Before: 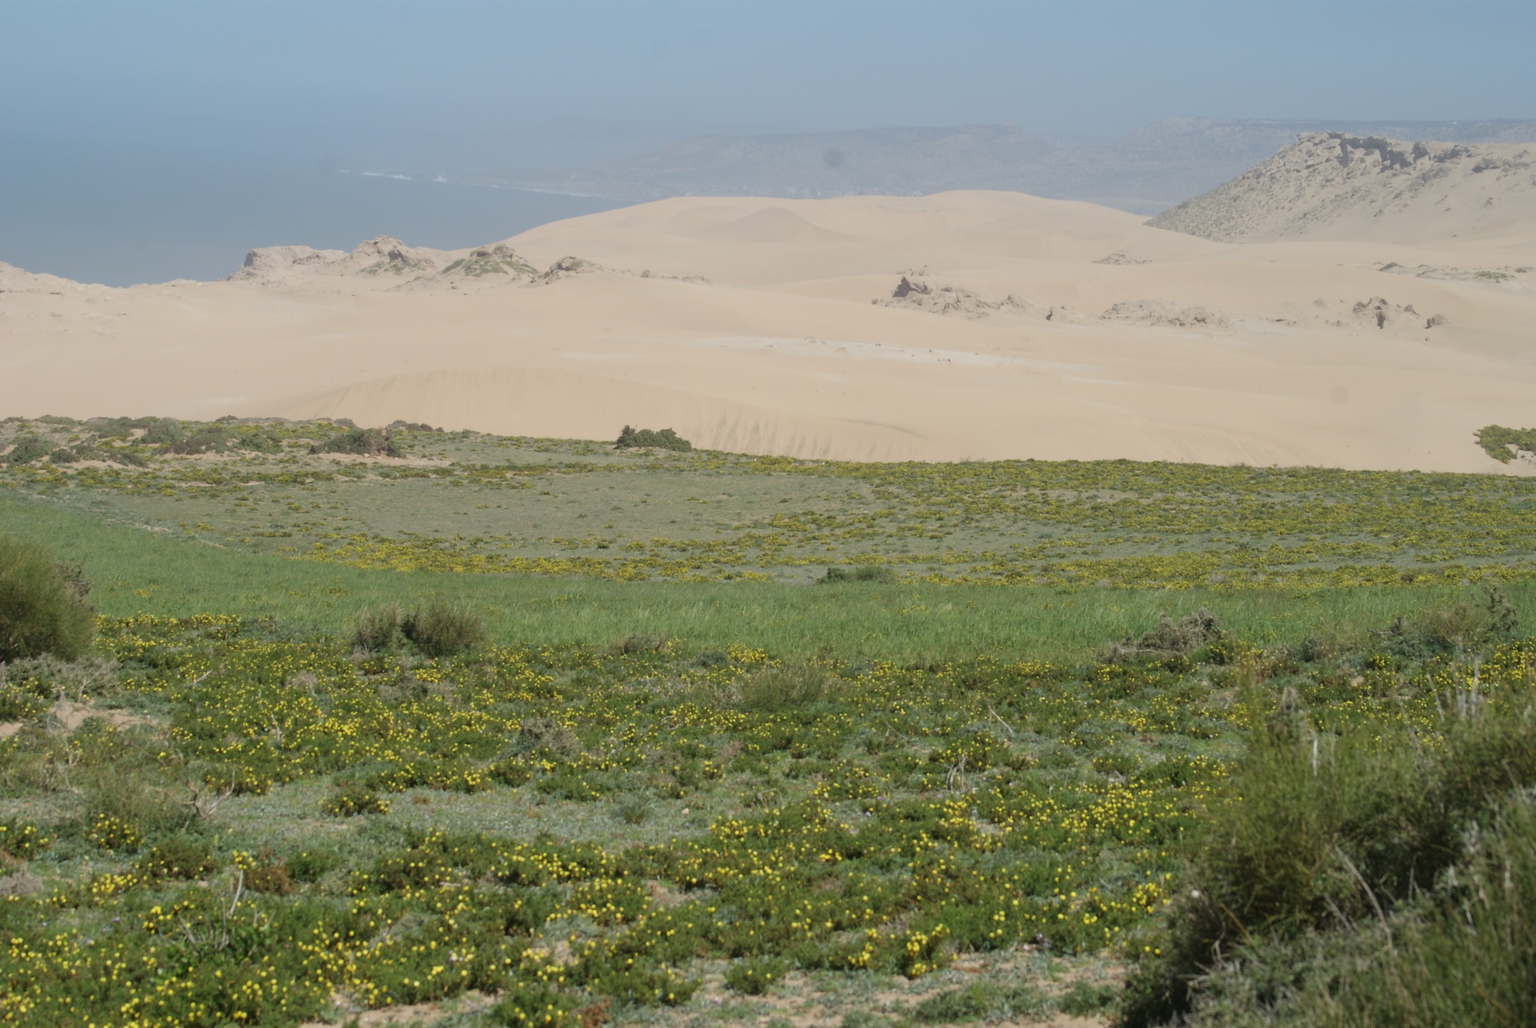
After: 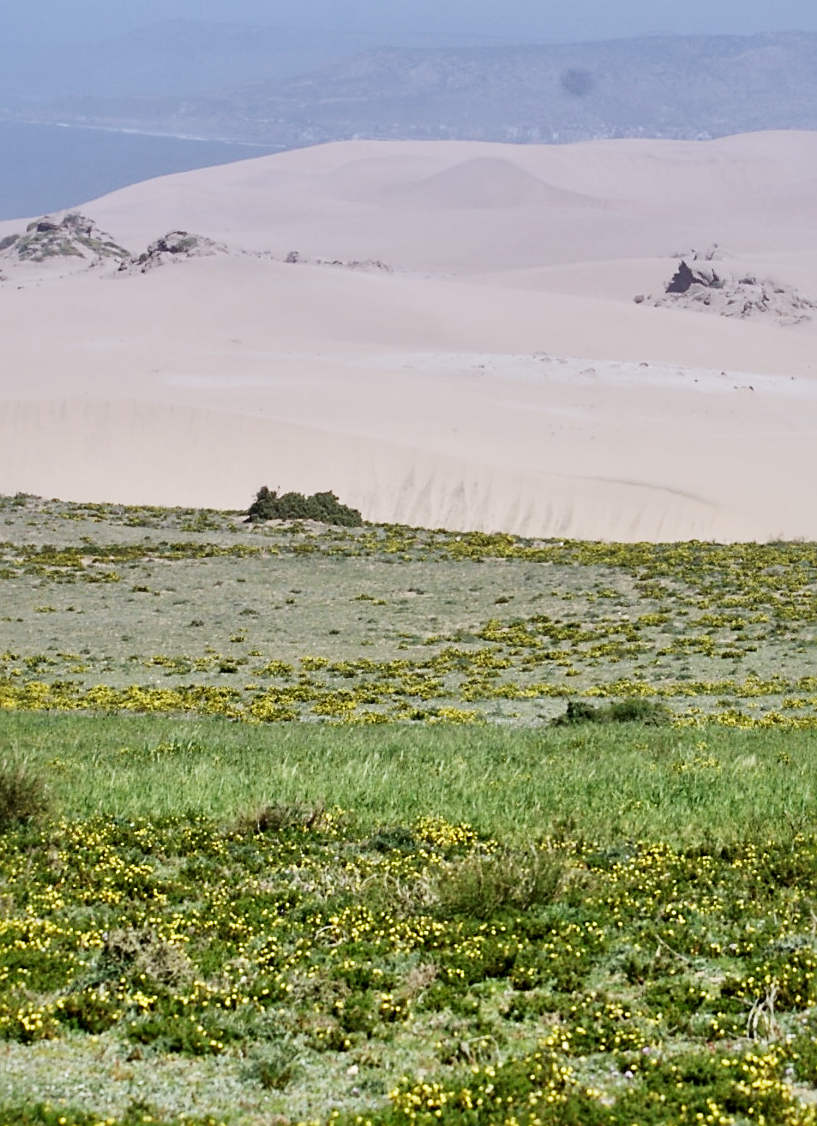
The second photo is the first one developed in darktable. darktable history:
exposure: exposure 0.515 EV, compensate highlight preservation false
local contrast: mode bilateral grid, contrast 25, coarseness 60, detail 151%, midtone range 0.2
crop and rotate: left 29.476%, top 10.214%, right 35.32%, bottom 17.333%
sharpen: on, module defaults
graduated density: hue 238.83°, saturation 50%
sigmoid: contrast 2, skew -0.2, preserve hue 0%, red attenuation 0.1, red rotation 0.035, green attenuation 0.1, green rotation -0.017, blue attenuation 0.15, blue rotation -0.052, base primaries Rec2020
